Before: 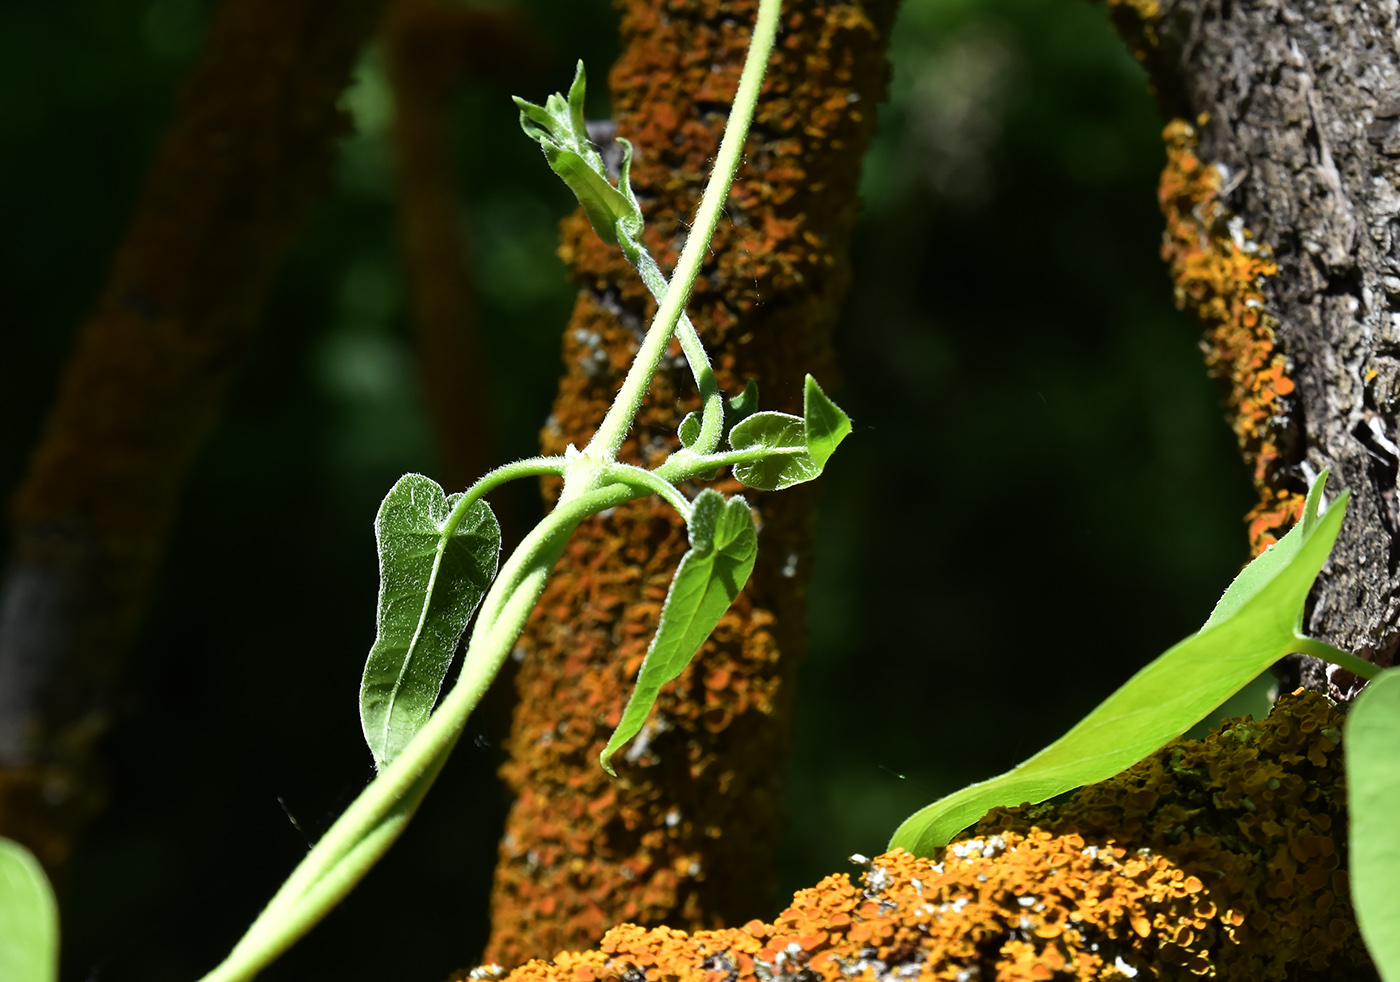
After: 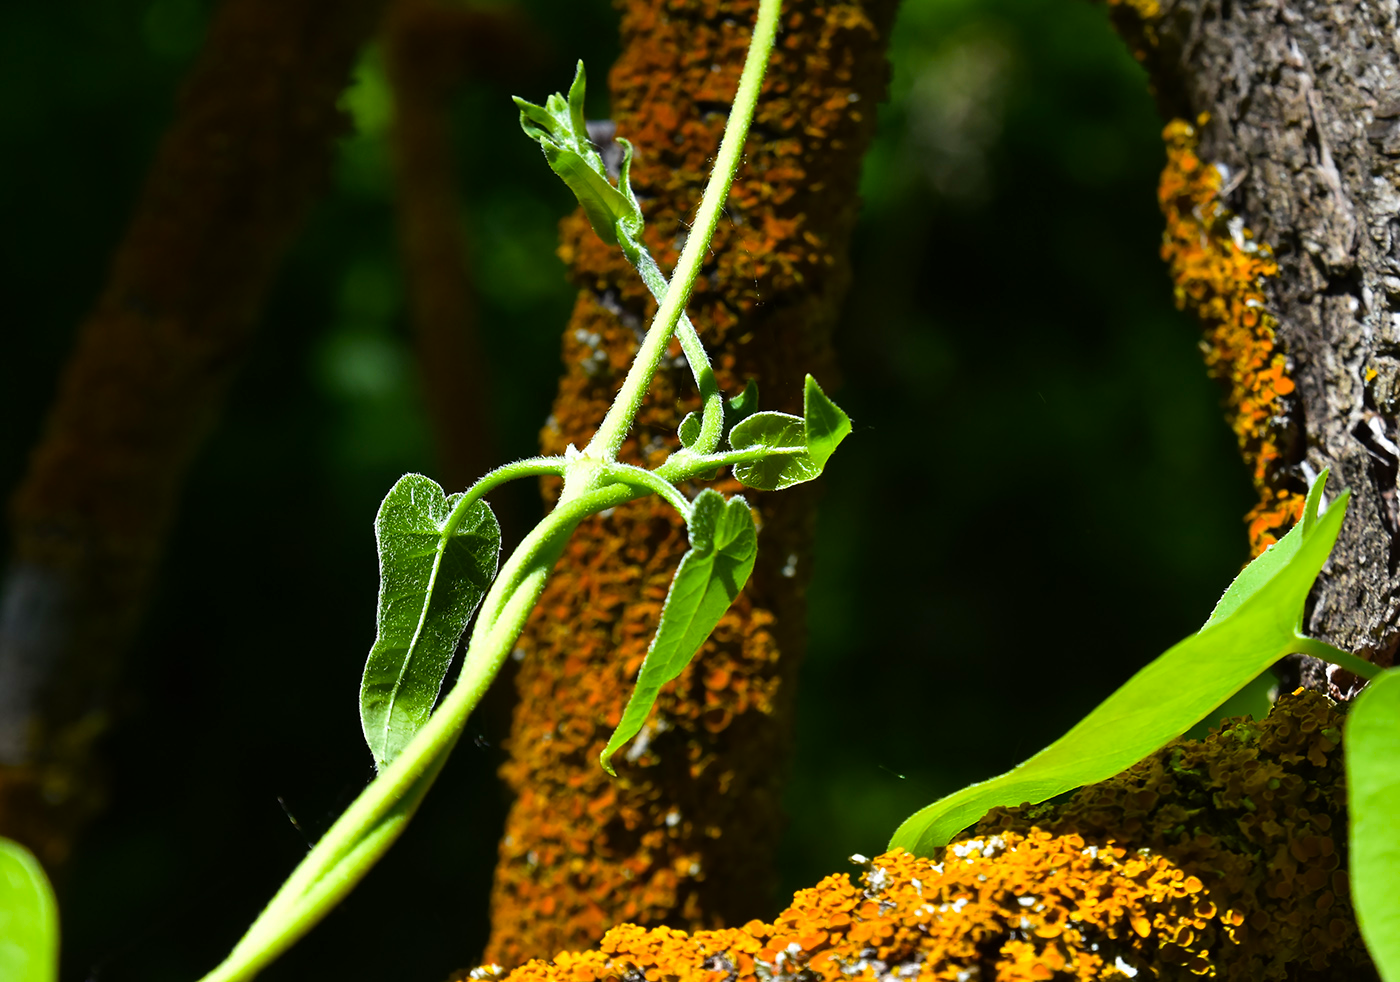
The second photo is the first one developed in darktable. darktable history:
color balance rgb: linear chroma grading › global chroma 14.543%, perceptual saturation grading › global saturation 19.464%, global vibrance 21.13%
